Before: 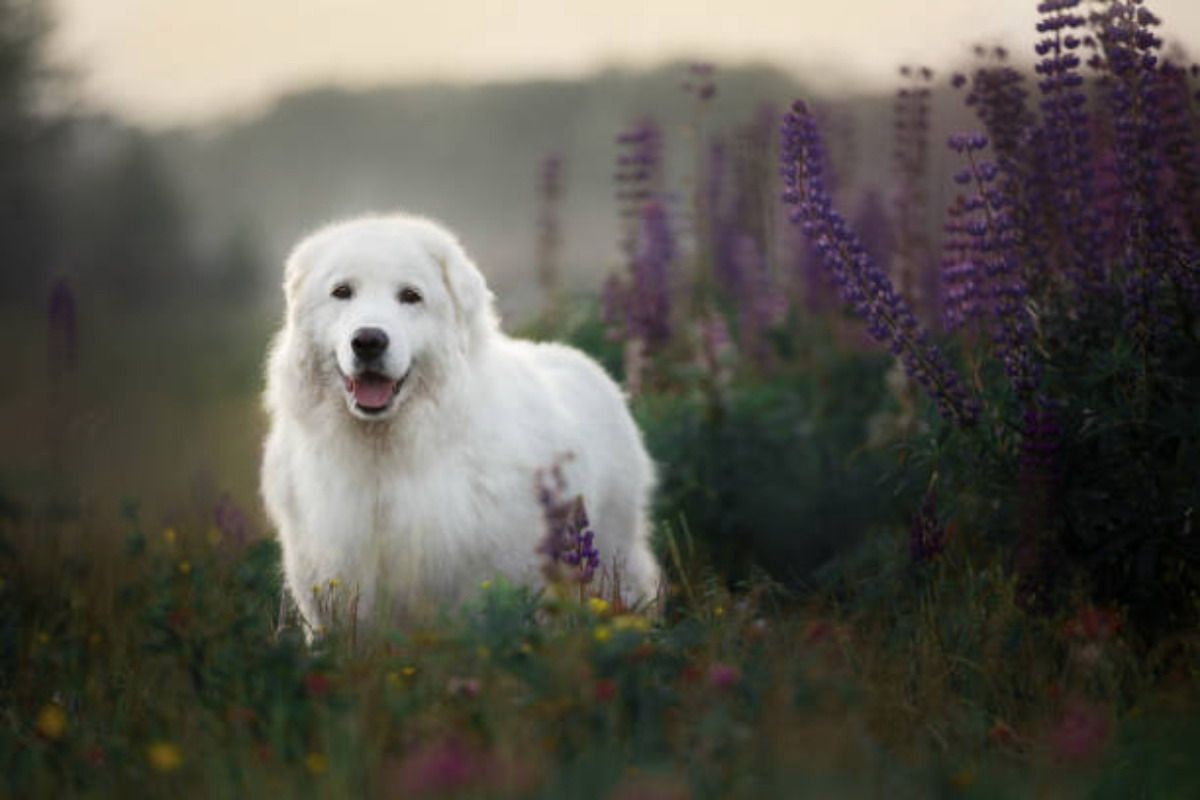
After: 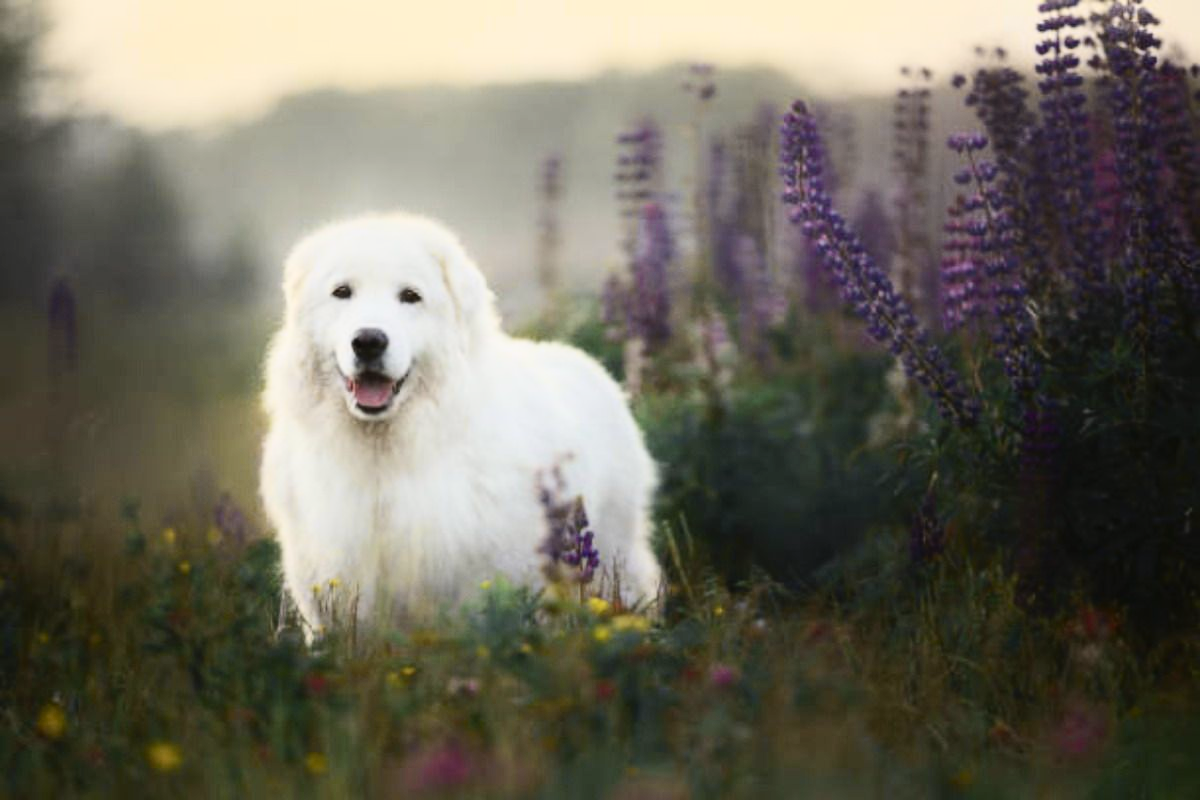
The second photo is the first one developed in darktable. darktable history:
tone curve: curves: ch0 [(0, 0.029) (0.071, 0.087) (0.223, 0.265) (0.447, 0.605) (0.654, 0.823) (0.861, 0.943) (1, 0.981)]; ch1 [(0, 0) (0.353, 0.344) (0.447, 0.449) (0.502, 0.501) (0.547, 0.54) (0.57, 0.582) (0.608, 0.608) (0.618, 0.631) (0.657, 0.699) (1, 1)]; ch2 [(0, 0) (0.34, 0.314) (0.456, 0.456) (0.5, 0.503) (0.528, 0.54) (0.557, 0.577) (0.589, 0.626) (1, 1)], color space Lab, independent channels, preserve colors none
